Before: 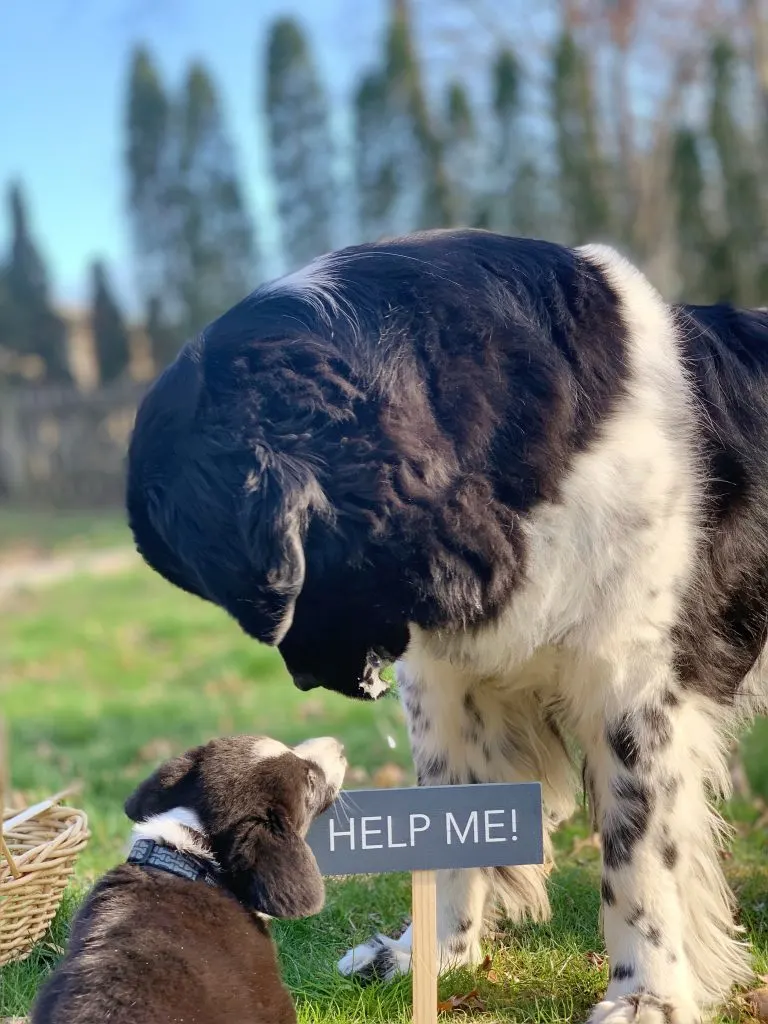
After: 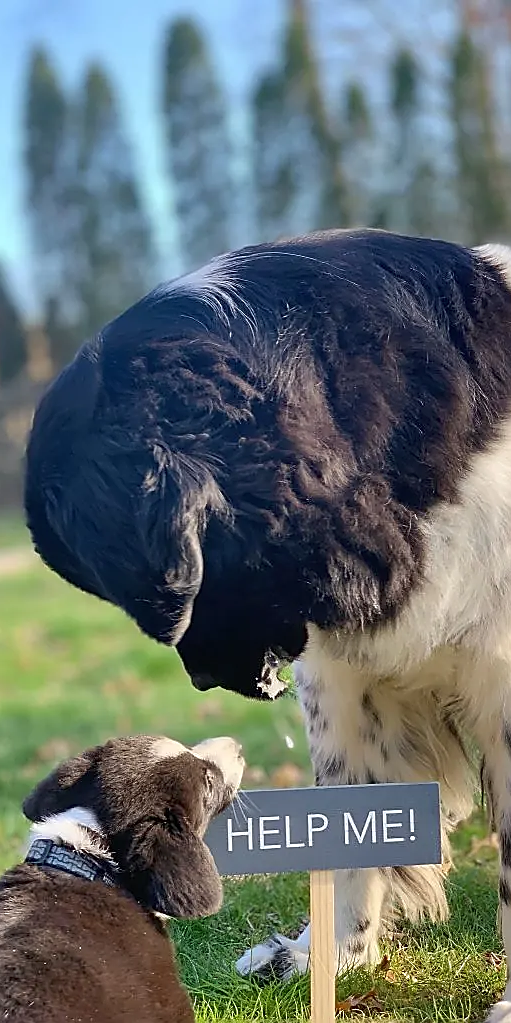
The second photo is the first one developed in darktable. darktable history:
crop and rotate: left 13.409%, right 19.924%
sharpen: radius 1.4, amount 1.25, threshold 0.7
